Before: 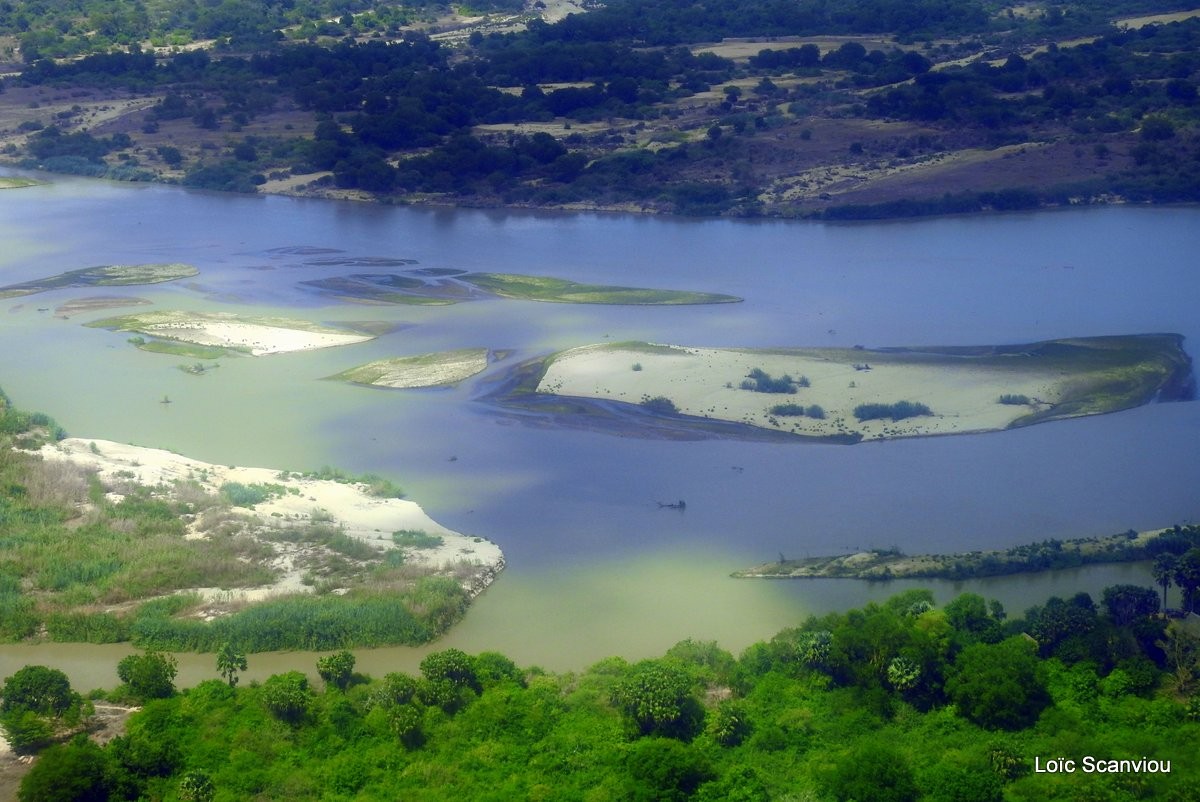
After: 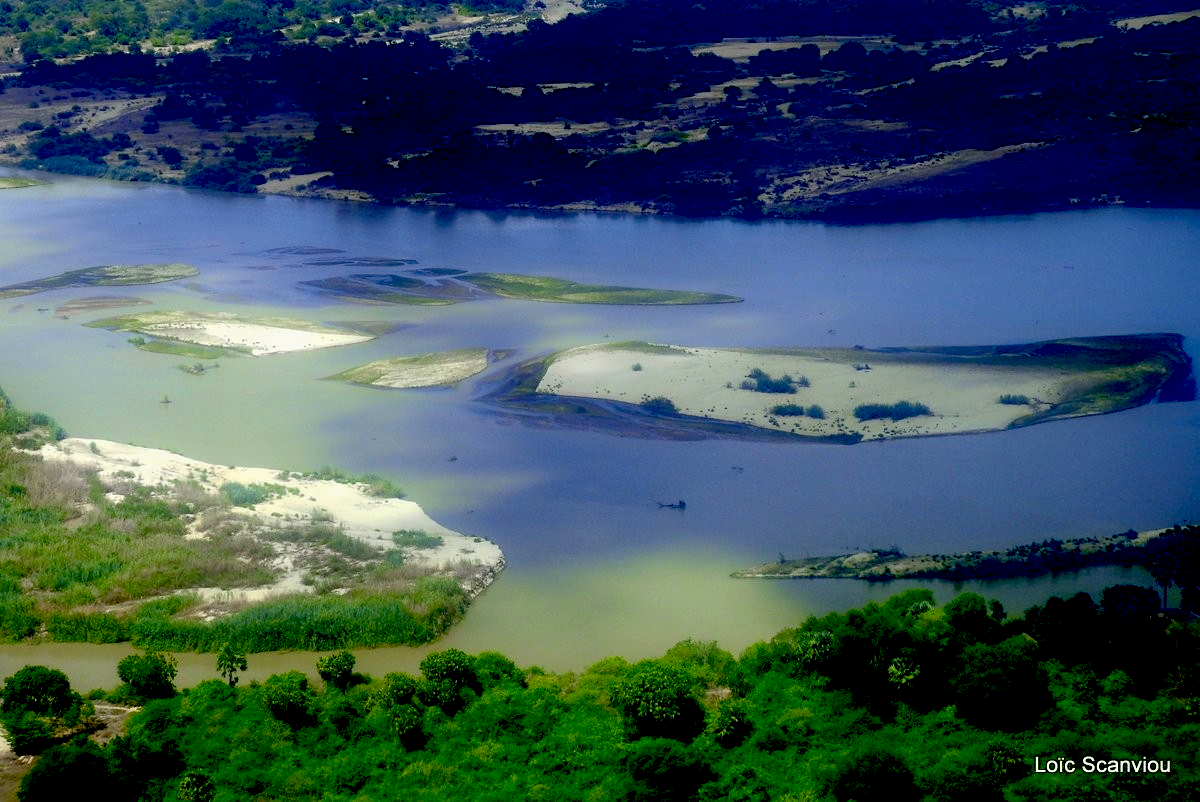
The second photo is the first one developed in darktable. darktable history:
tone equalizer: on, module defaults
exposure: black level correction 0.056, exposure -0.039 EV, compensate highlight preservation false
